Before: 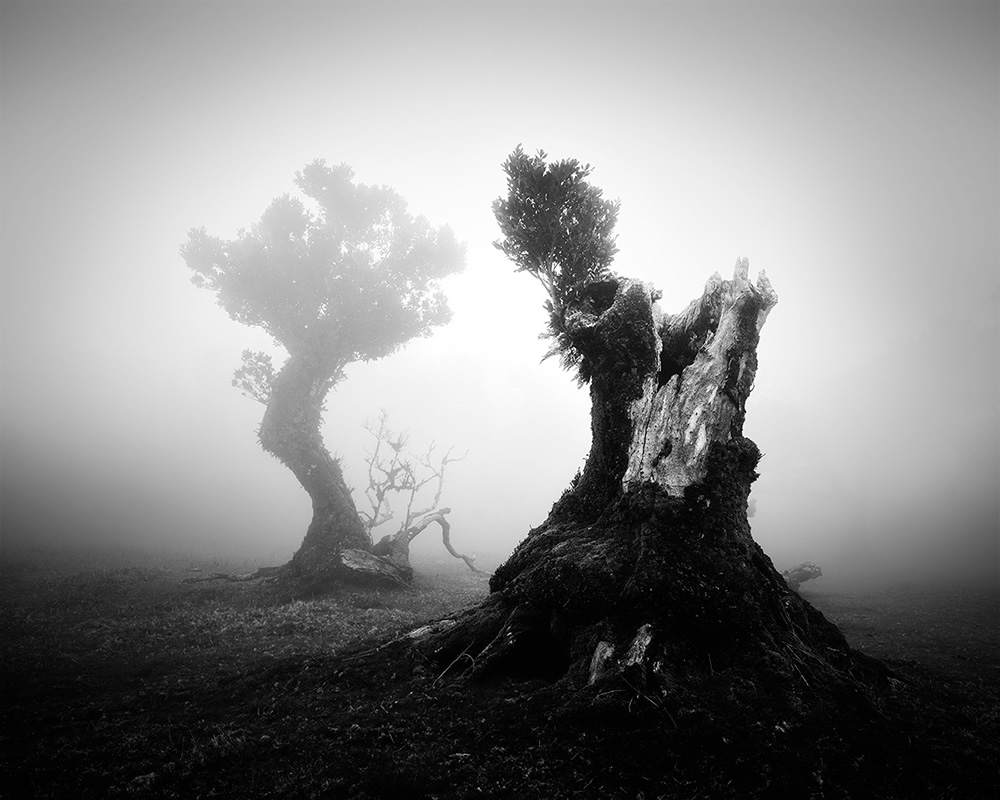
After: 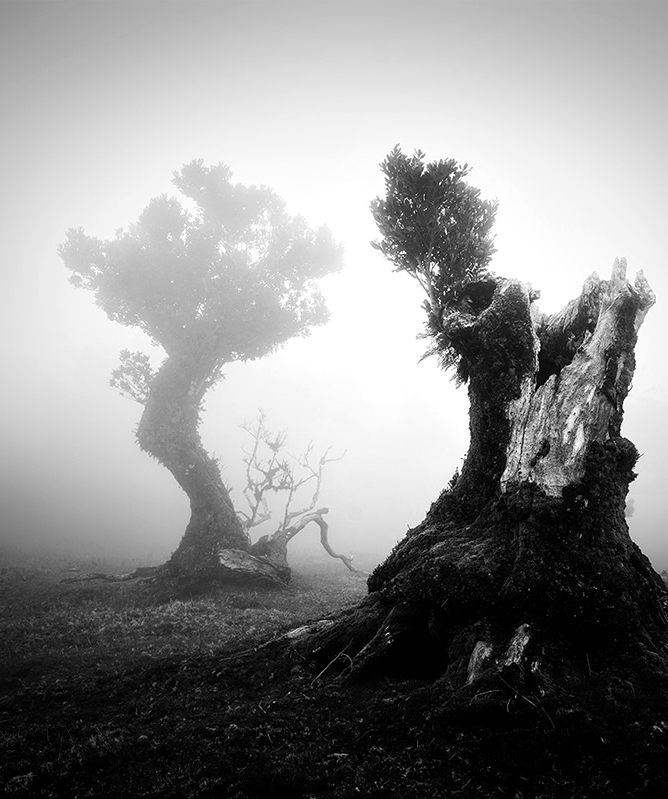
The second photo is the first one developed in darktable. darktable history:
crop and rotate: left 12.26%, right 20.849%
exposure: compensate exposure bias true, compensate highlight preservation false
local contrast: highlights 106%, shadows 98%, detail 119%, midtone range 0.2
